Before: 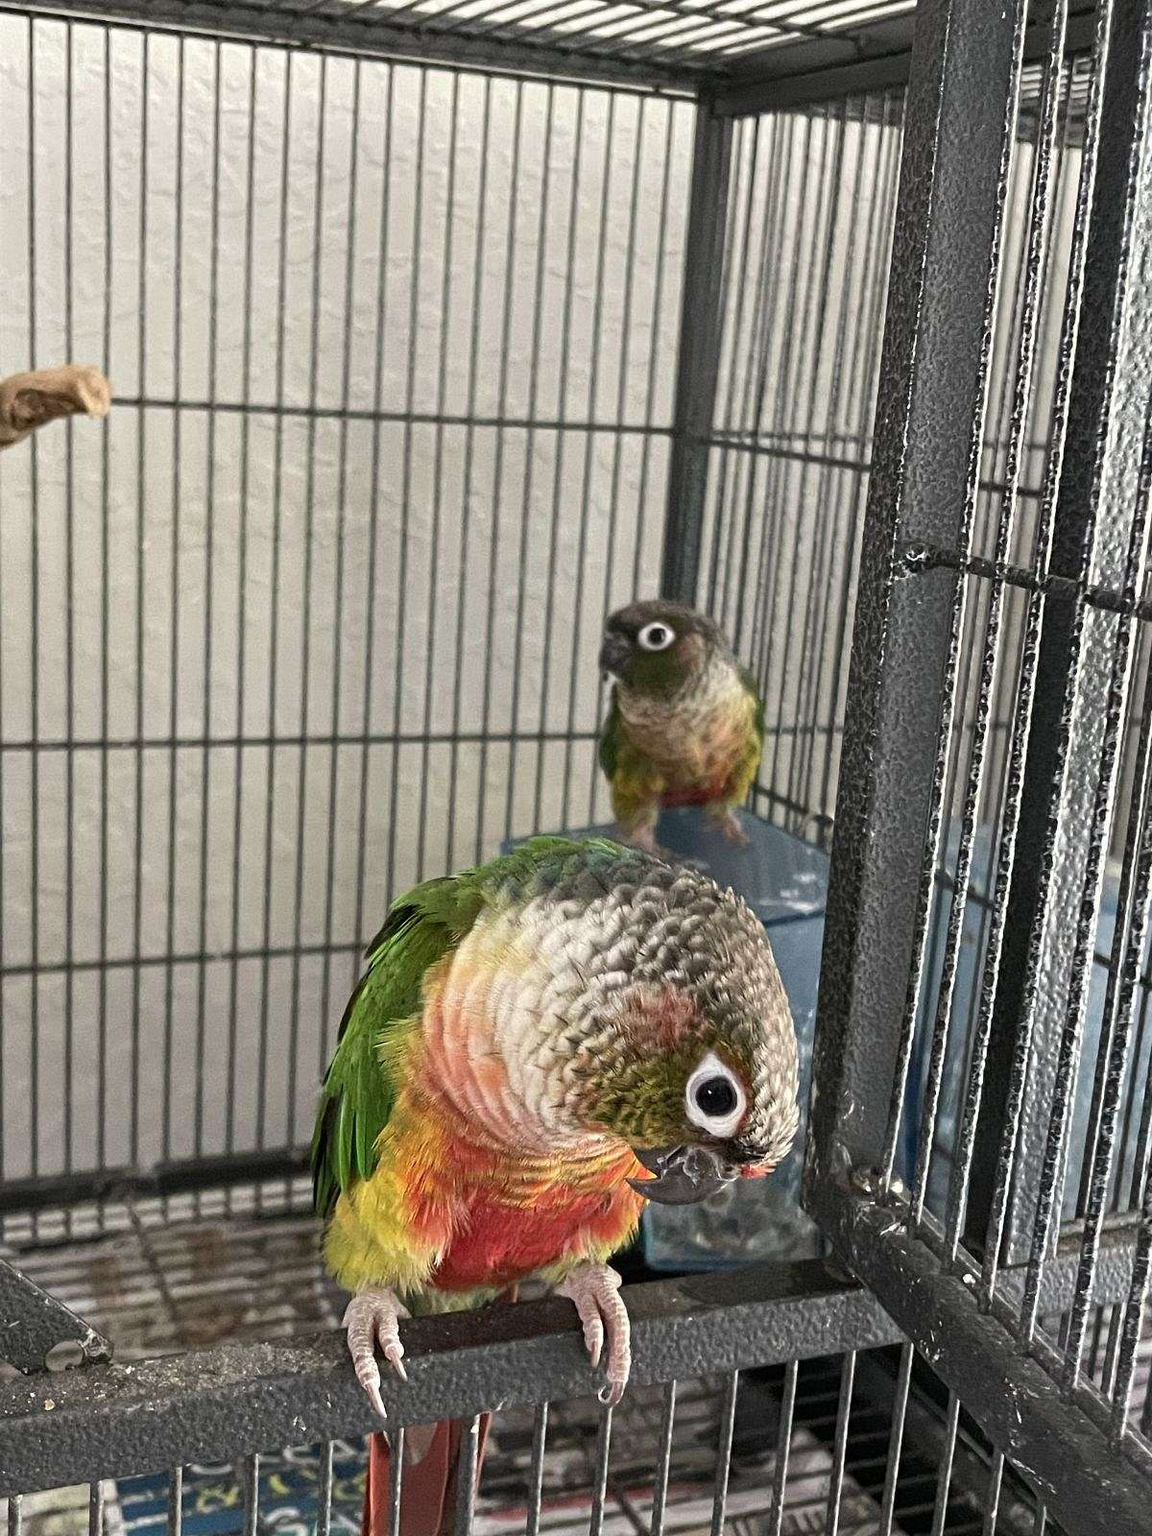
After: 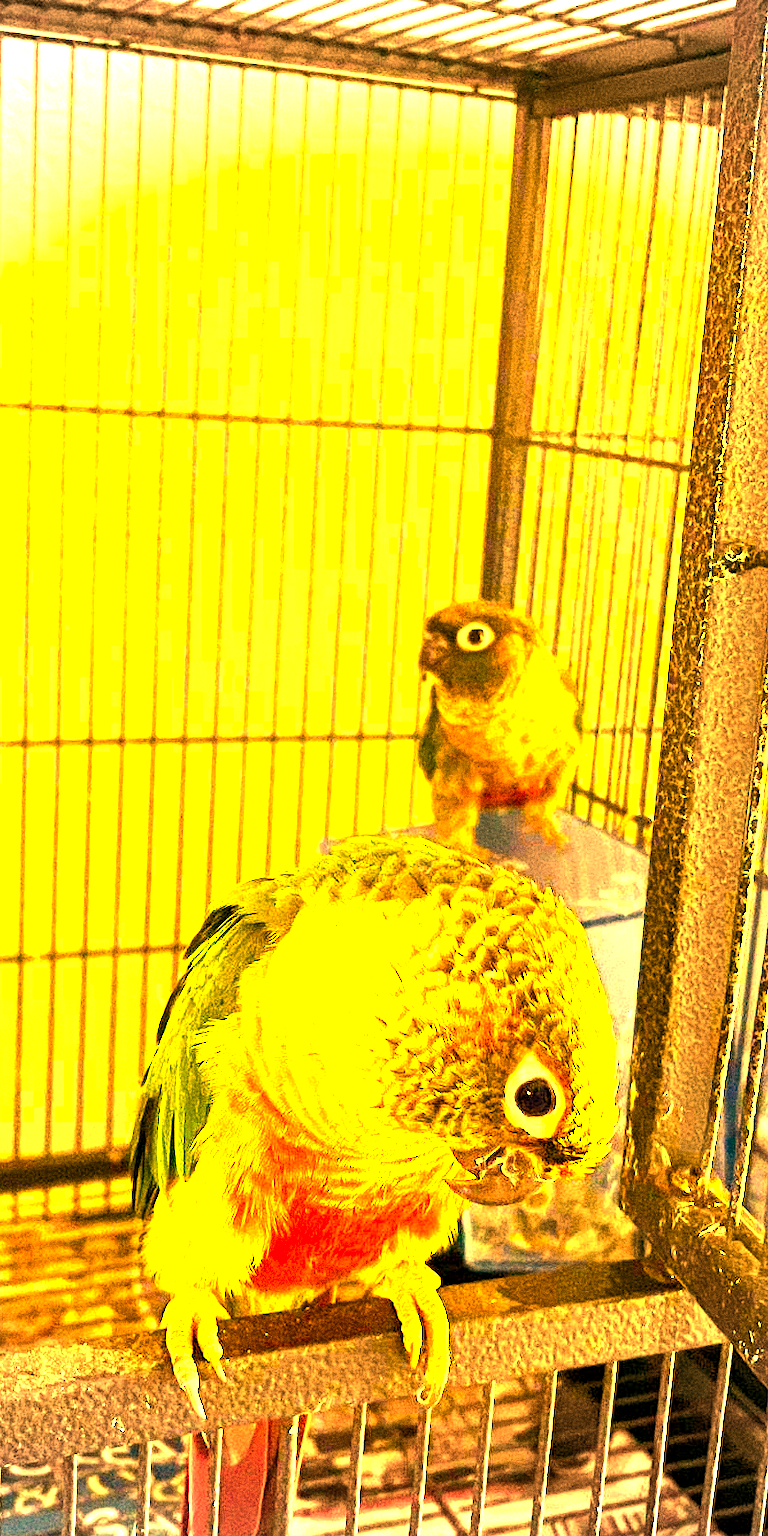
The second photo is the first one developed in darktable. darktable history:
crop and rotate: left 15.754%, right 17.579%
color balance rgb: linear chroma grading › global chroma 9%, perceptual saturation grading › global saturation 36%, perceptual saturation grading › shadows 35%, perceptual brilliance grading › global brilliance 15%, perceptual brilliance grading › shadows -35%, global vibrance 15%
vignetting: fall-off radius 60.65%
grain: coarseness 0.09 ISO, strength 40%
white balance: red 1.467, blue 0.684
exposure: black level correction 0.001, exposure 2 EV, compensate highlight preservation false
